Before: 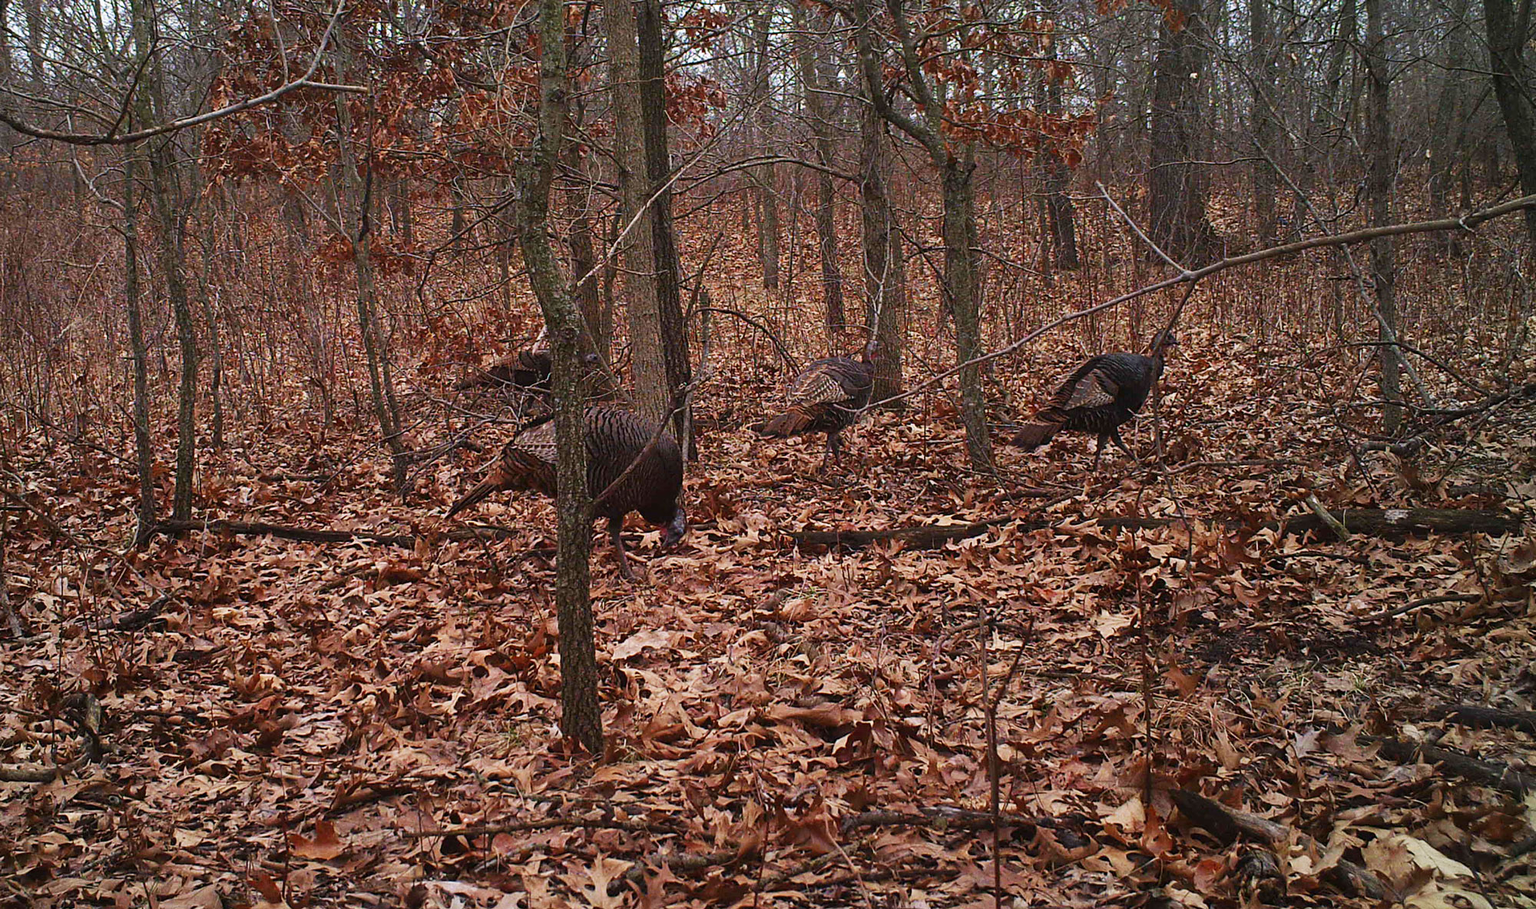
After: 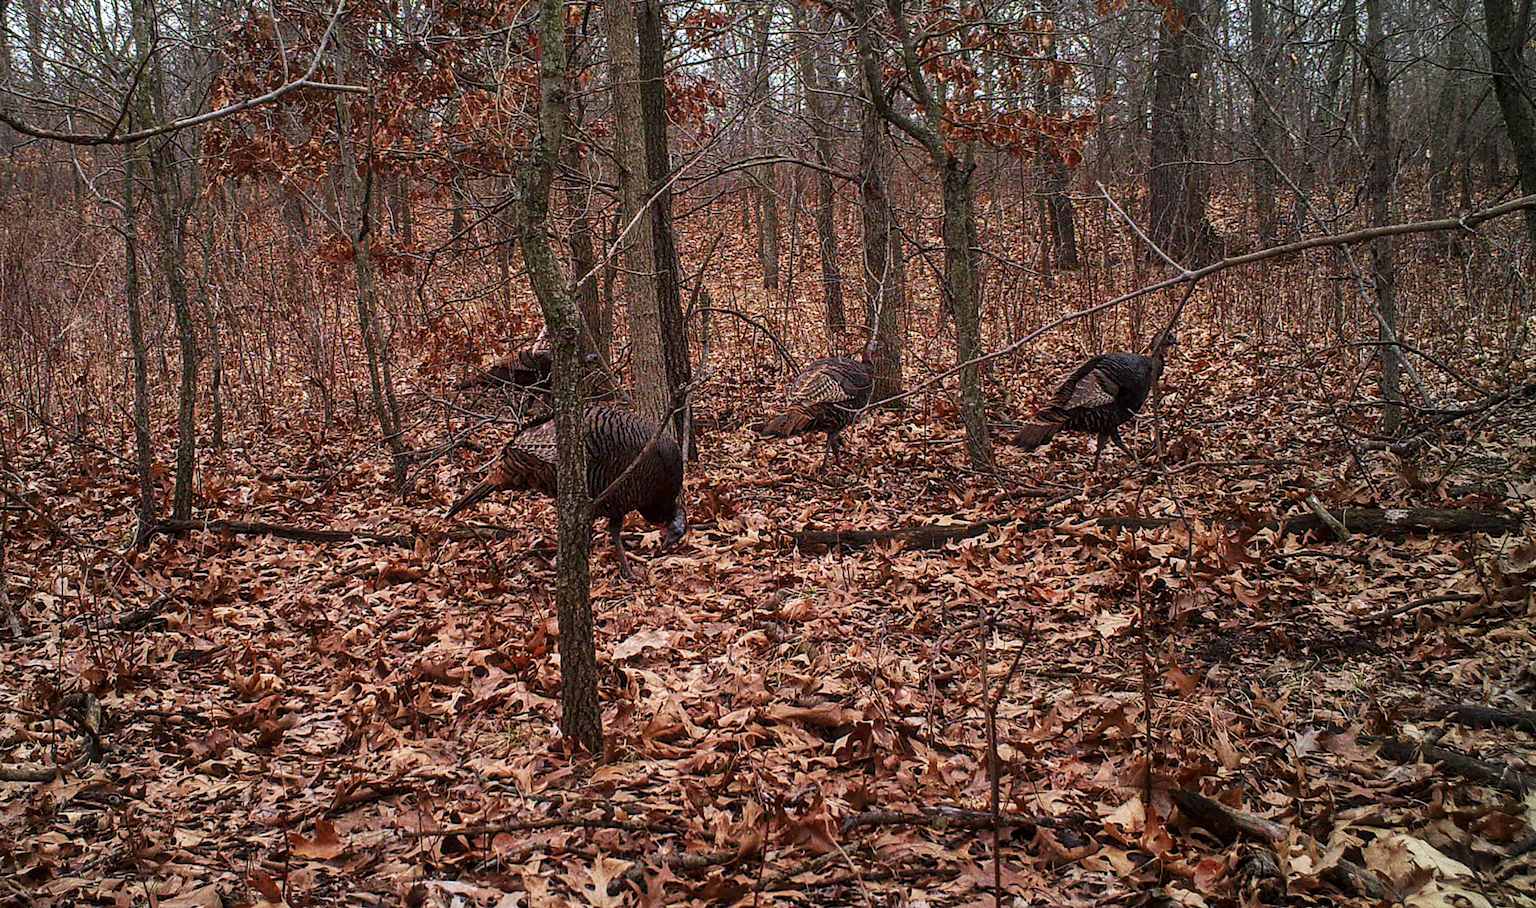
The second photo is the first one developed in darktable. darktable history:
local contrast: highlights 63%, detail 143%, midtone range 0.421
